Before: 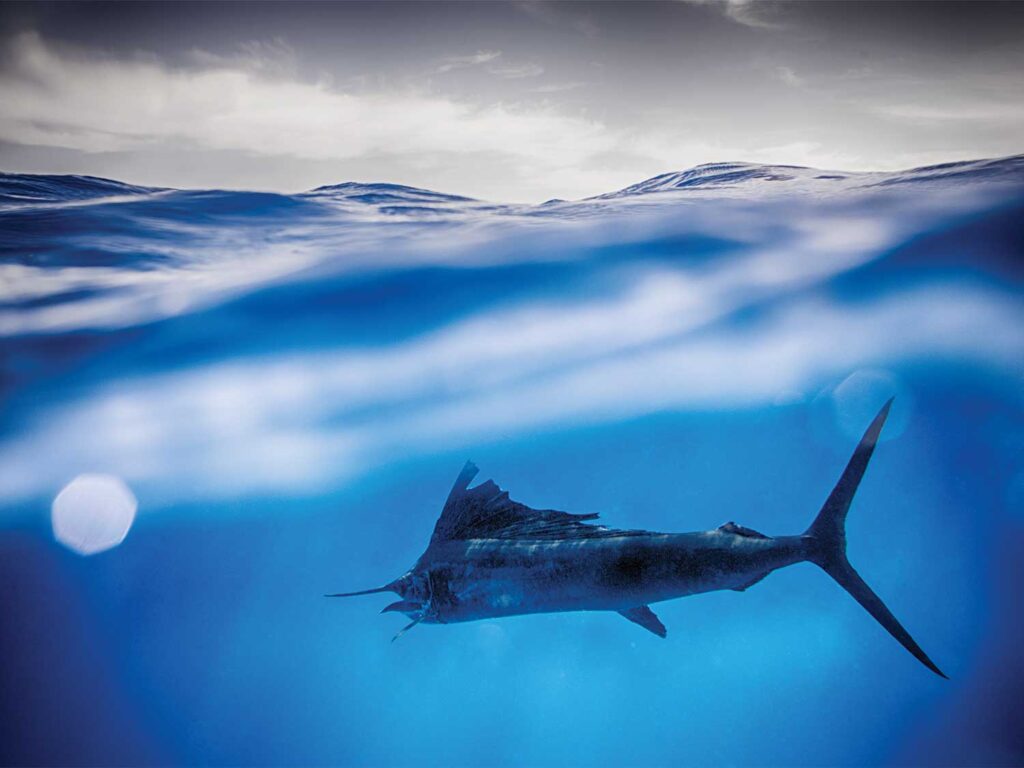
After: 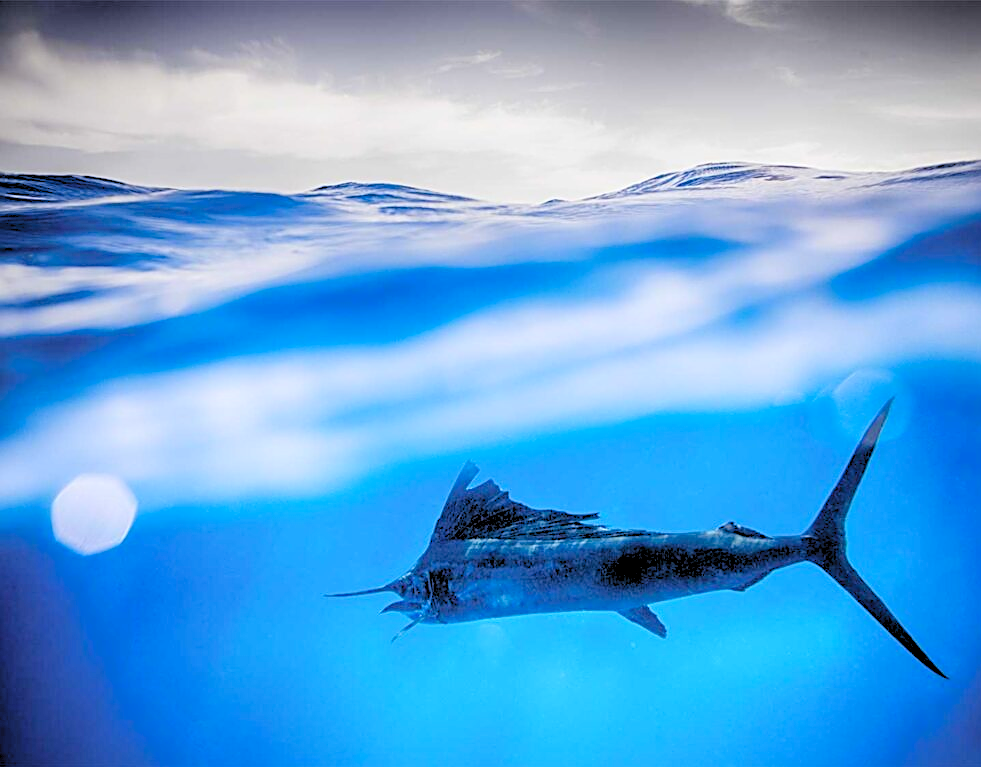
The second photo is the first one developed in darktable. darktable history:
exposure: compensate exposure bias true, compensate highlight preservation false
crop: right 4.126%, bottom 0.031%
levels: levels [0.093, 0.434, 0.988]
sharpen: on, module defaults
